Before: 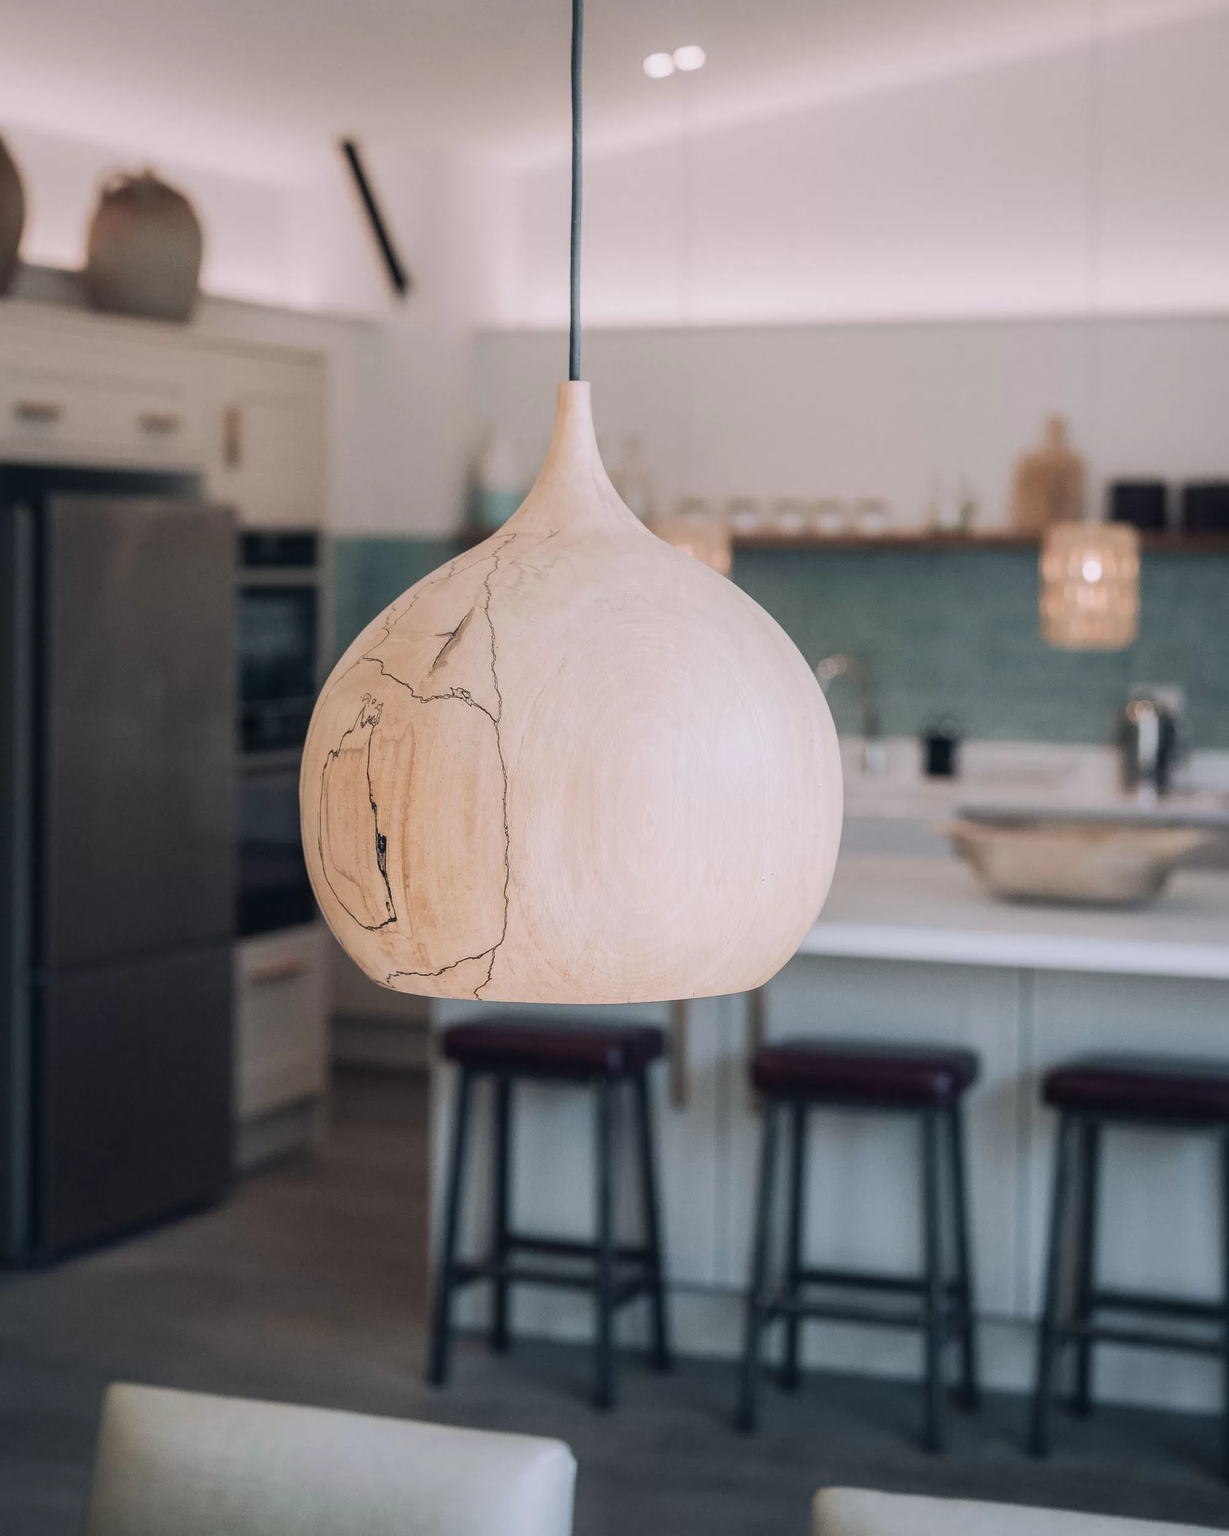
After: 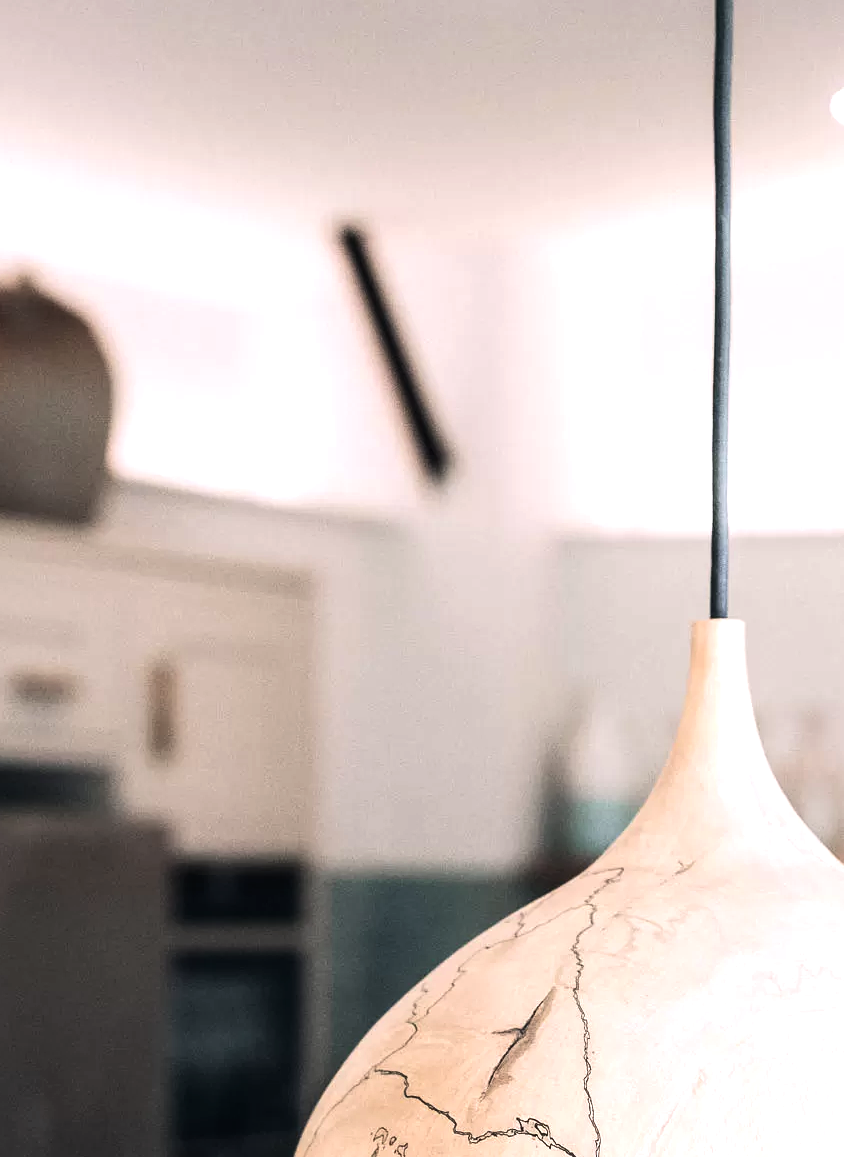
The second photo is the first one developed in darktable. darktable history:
tone equalizer: -8 EV -1.09 EV, -7 EV -1.04 EV, -6 EV -0.892 EV, -5 EV -0.604 EV, -3 EV 0.545 EV, -2 EV 0.891 EV, -1 EV 1.01 EV, +0 EV 1.08 EV, edges refinement/feathering 500, mask exposure compensation -1.57 EV, preserve details no
crop and rotate: left 10.805%, top 0.058%, right 46.982%, bottom 53.63%
